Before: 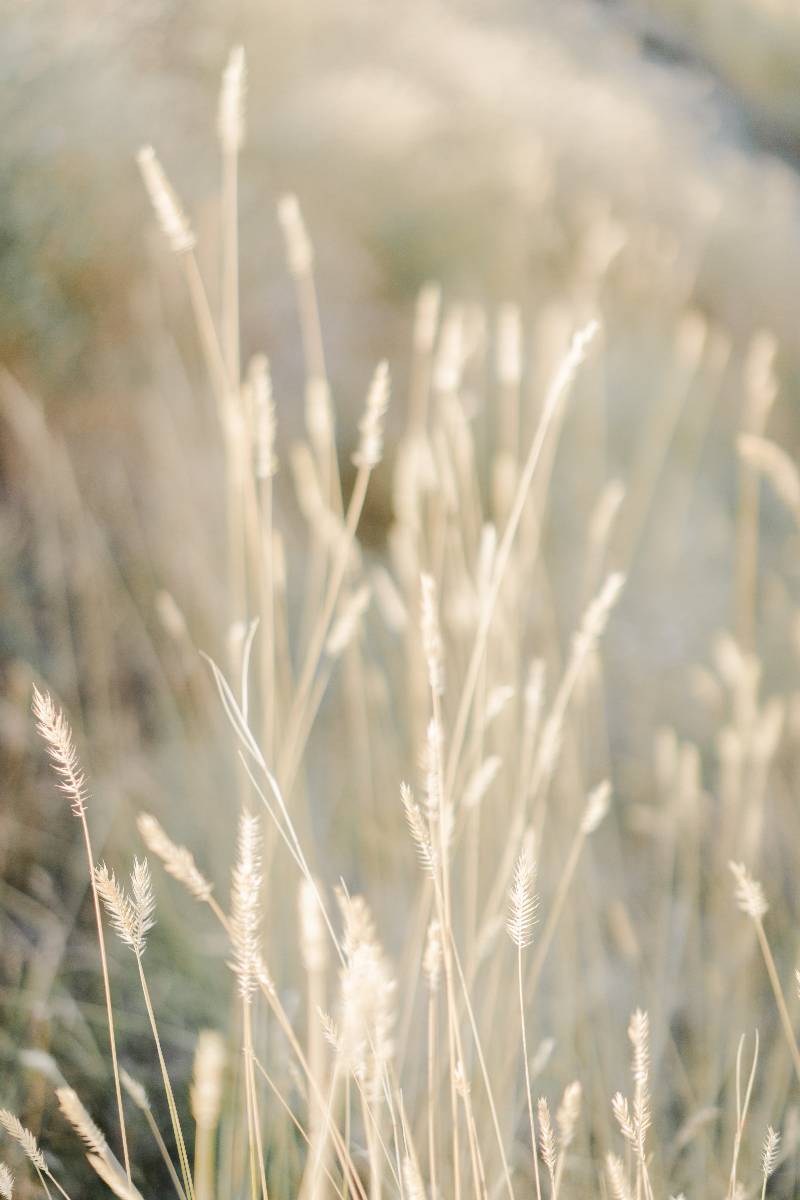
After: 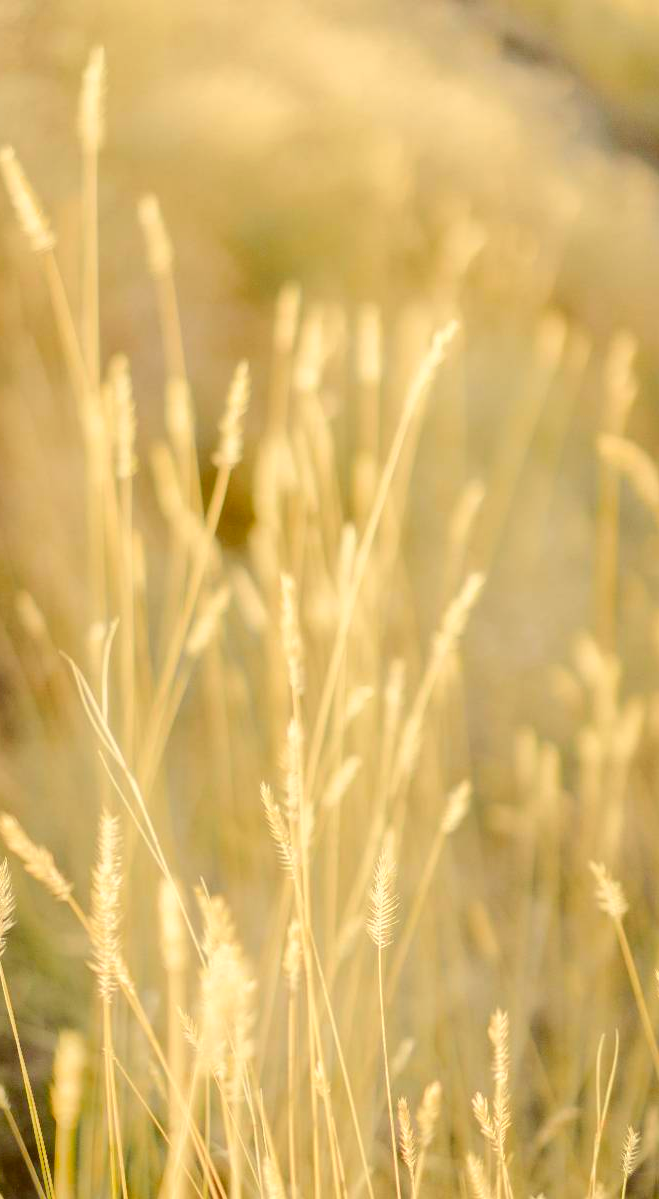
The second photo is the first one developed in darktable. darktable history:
crop: left 17.582%, bottom 0.031%
color correction: highlights a* 1.12, highlights b* 24.26, shadows a* 15.58, shadows b* 24.26
color balance rgb: perceptual saturation grading › global saturation 30%, global vibrance 20%
